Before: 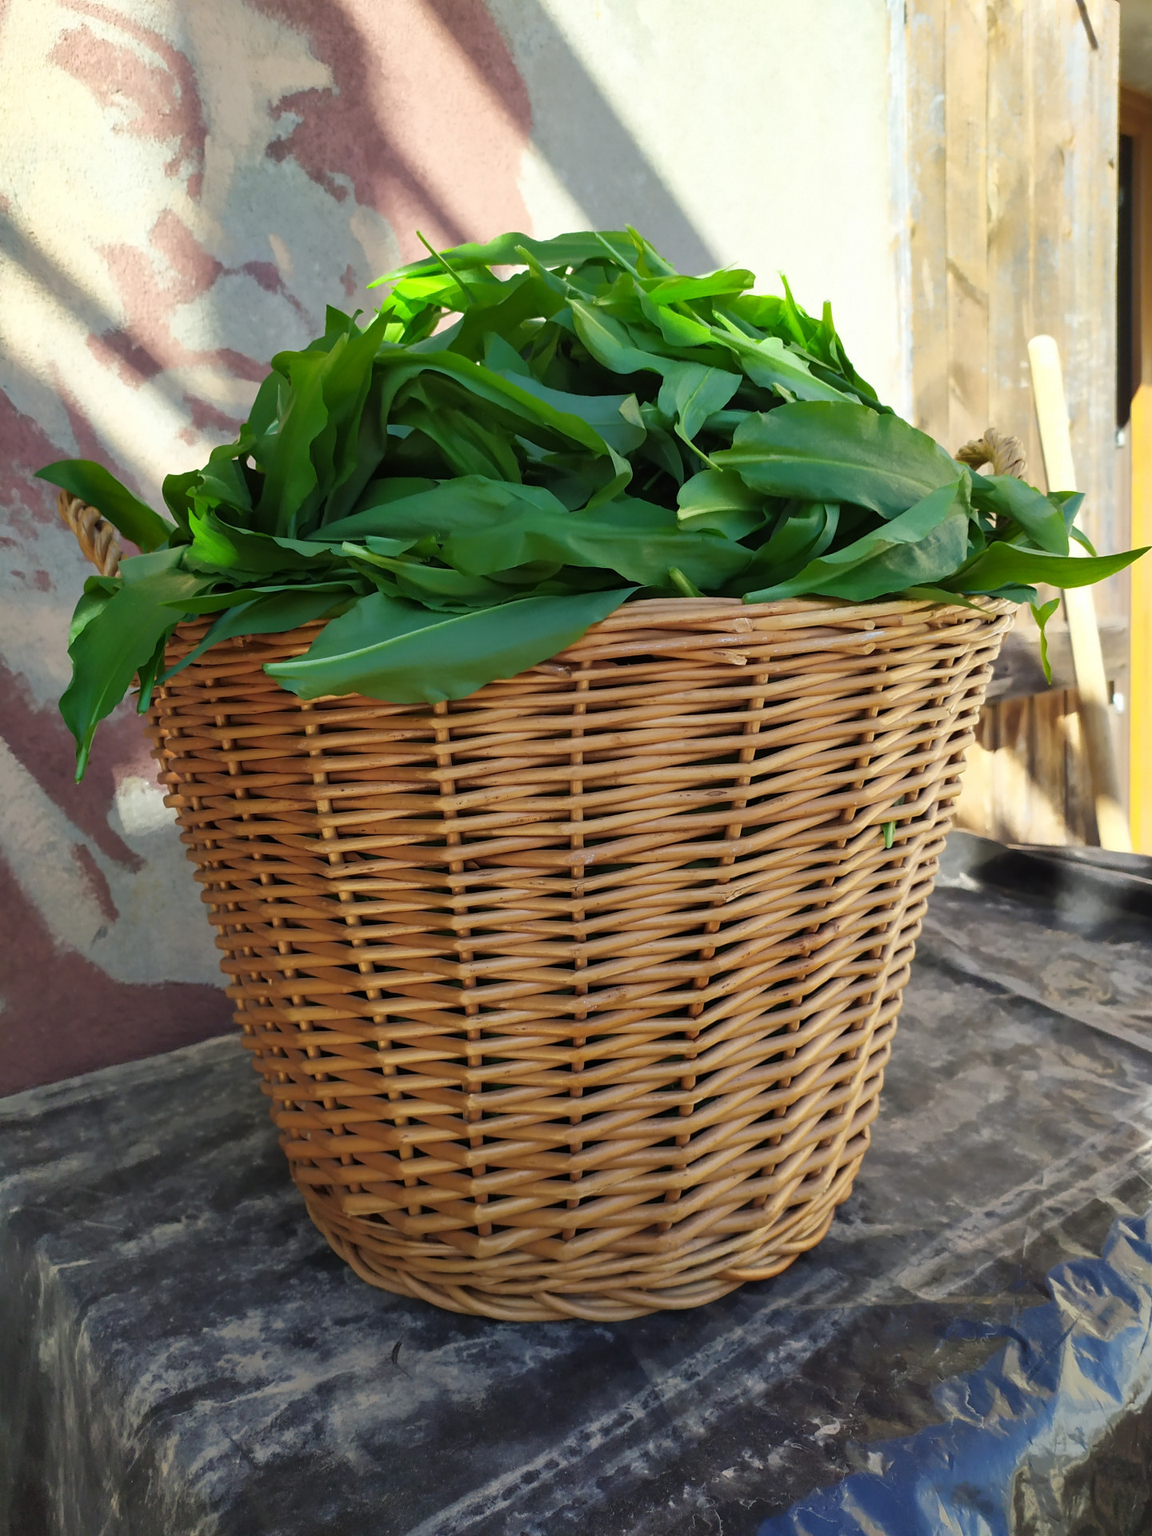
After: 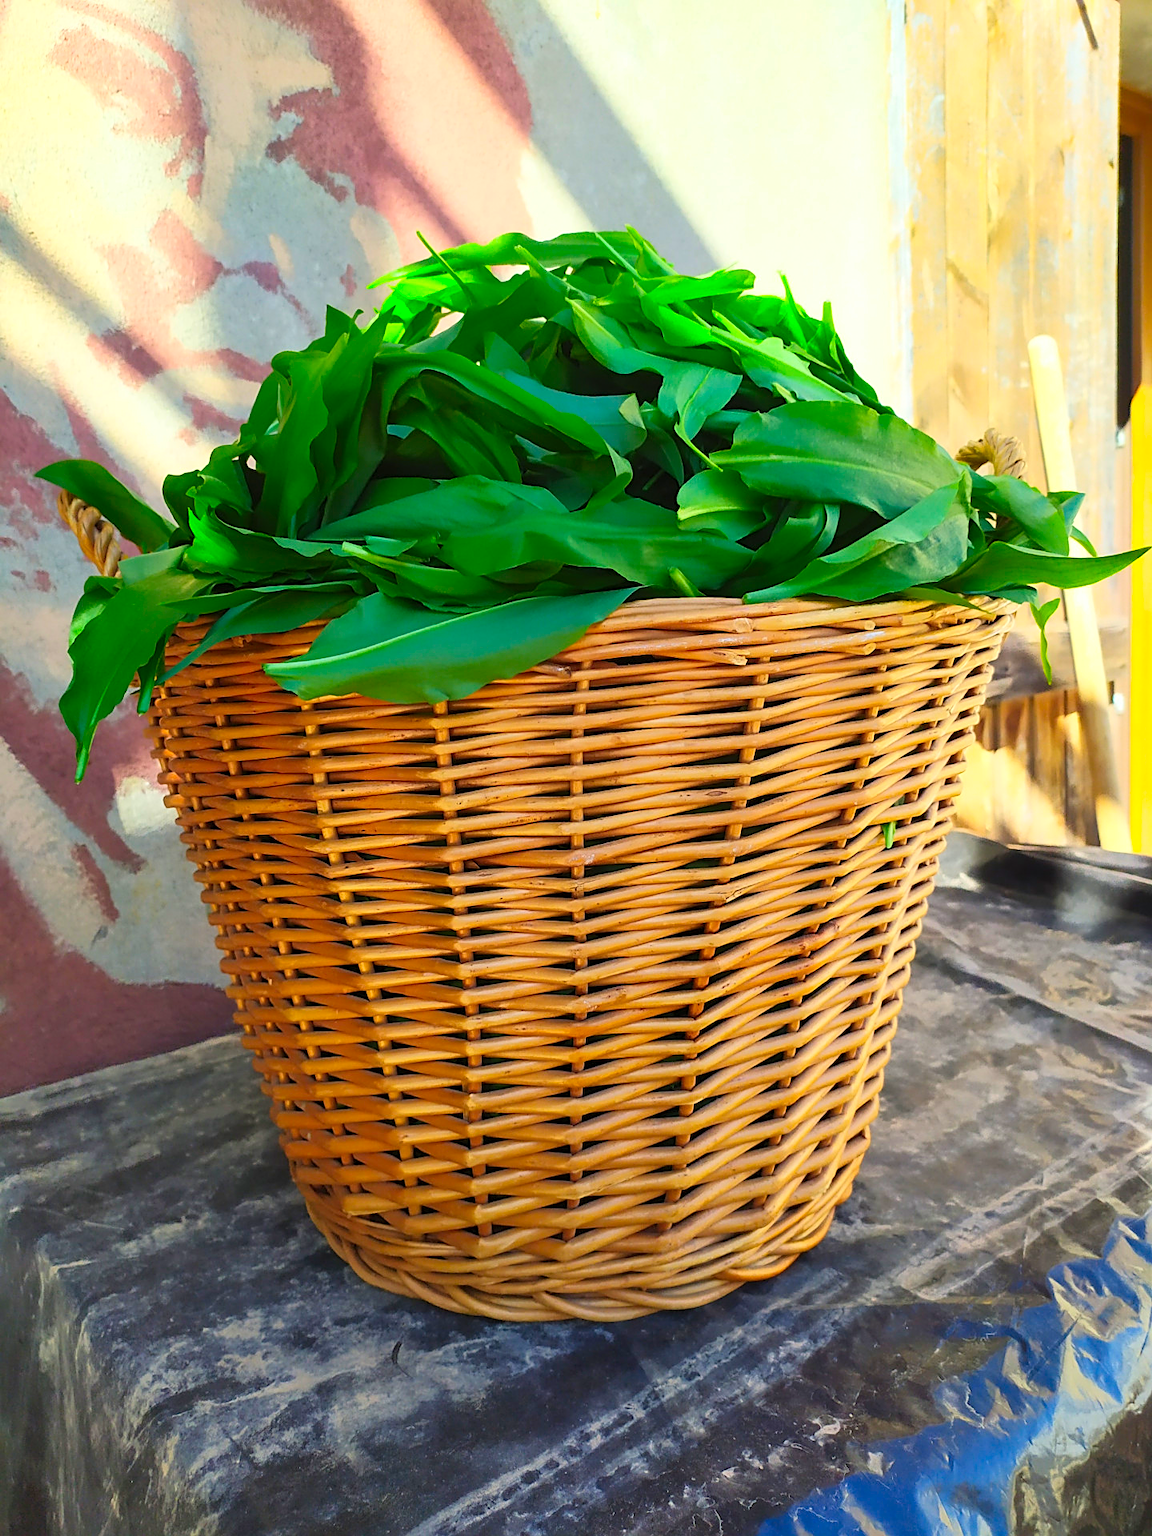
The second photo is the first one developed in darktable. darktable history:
contrast brightness saturation: contrast 0.198, brightness 0.194, saturation 0.796
sharpen: on, module defaults
